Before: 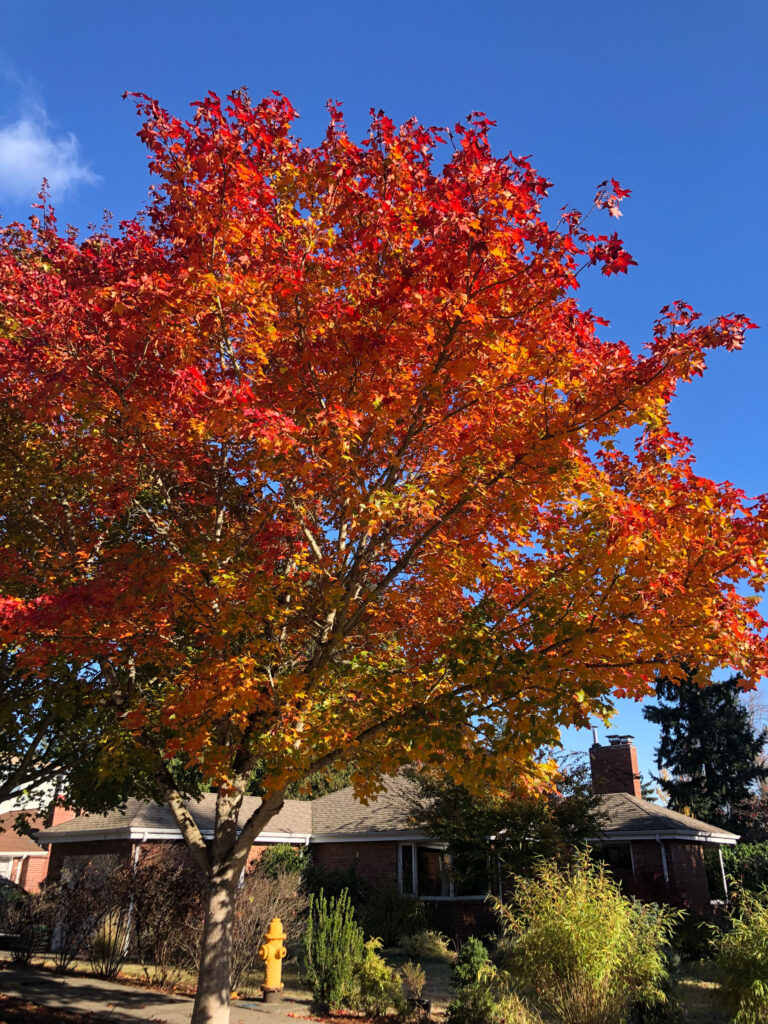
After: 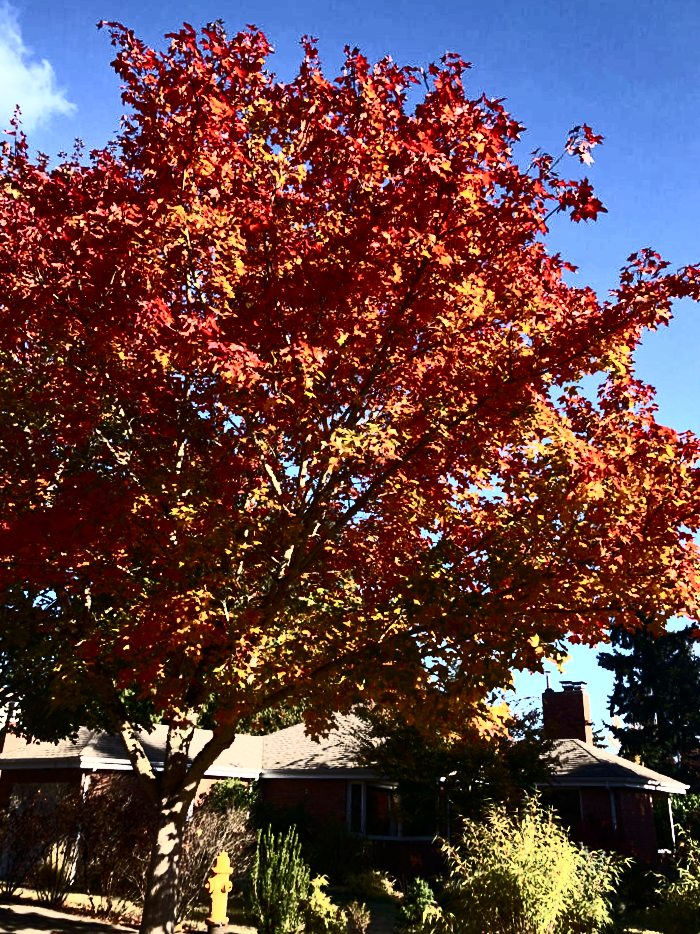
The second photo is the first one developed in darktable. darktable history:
crop and rotate: angle -1.96°, left 3.097%, top 4.154%, right 1.586%, bottom 0.529%
contrast brightness saturation: contrast 0.93, brightness 0.2
